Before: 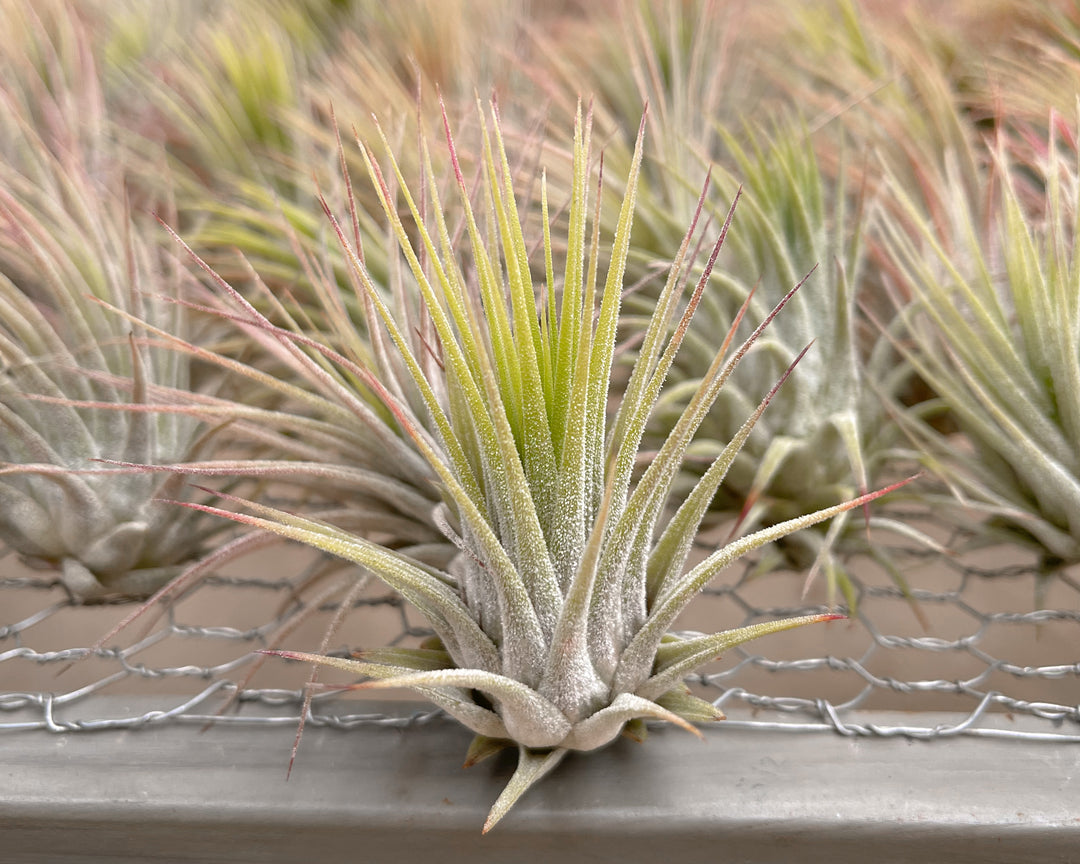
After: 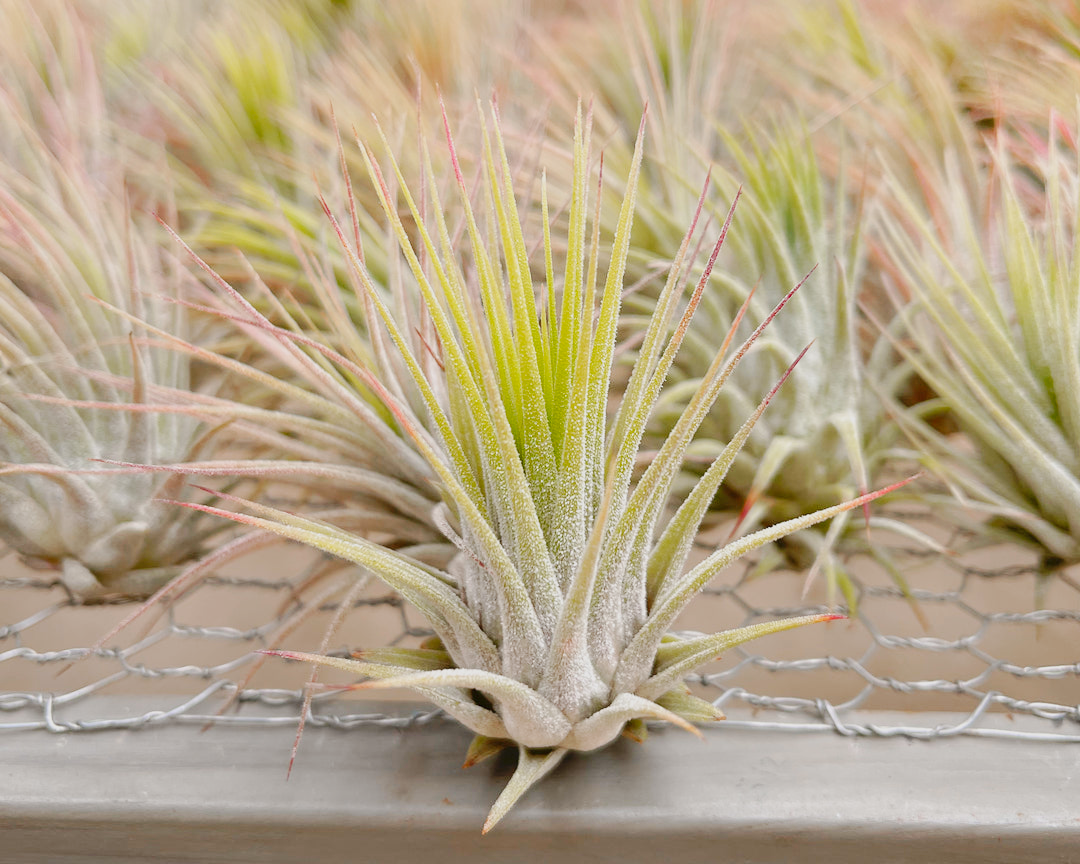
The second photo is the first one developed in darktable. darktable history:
color balance rgb: contrast -30%
base curve: curves: ch0 [(0, 0) (0.032, 0.025) (0.121, 0.166) (0.206, 0.329) (0.605, 0.79) (1, 1)], preserve colors none
